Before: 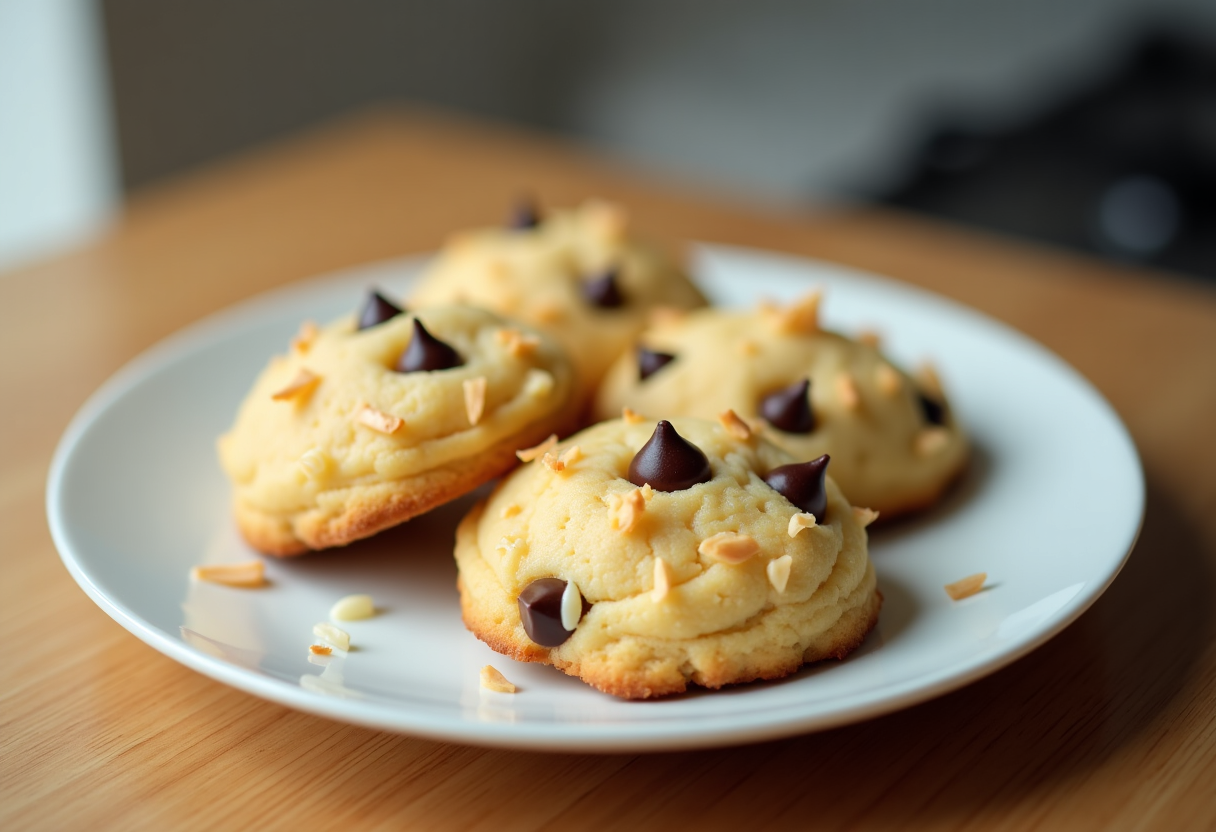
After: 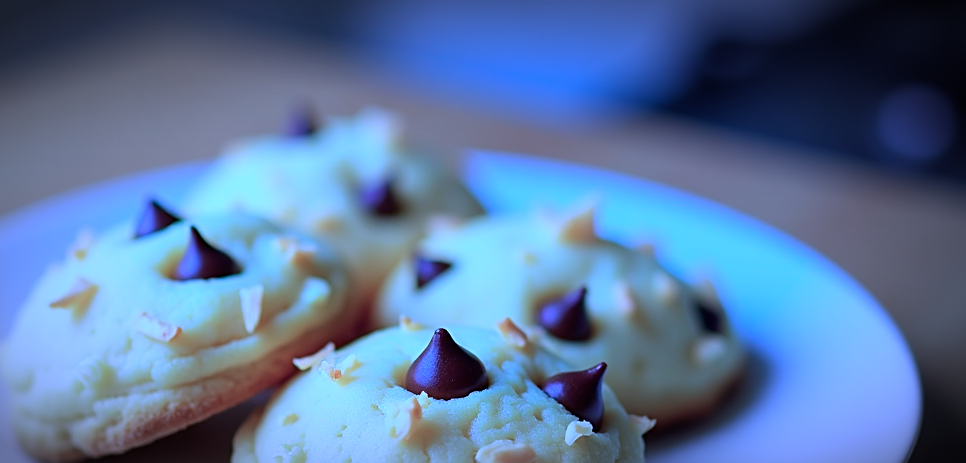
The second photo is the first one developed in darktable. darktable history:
crop: left 18.38%, top 11.092%, right 2.134%, bottom 33.217%
sharpen: on, module defaults
vignetting: fall-off start 67.5%, fall-off radius 67.23%, brightness -0.813, automatic ratio true
color calibration: output R [0.948, 0.091, -0.04, 0], output G [-0.3, 1.384, -0.085, 0], output B [-0.108, 0.061, 1.08, 0], illuminant as shot in camera, x 0.484, y 0.43, temperature 2405.29 K
